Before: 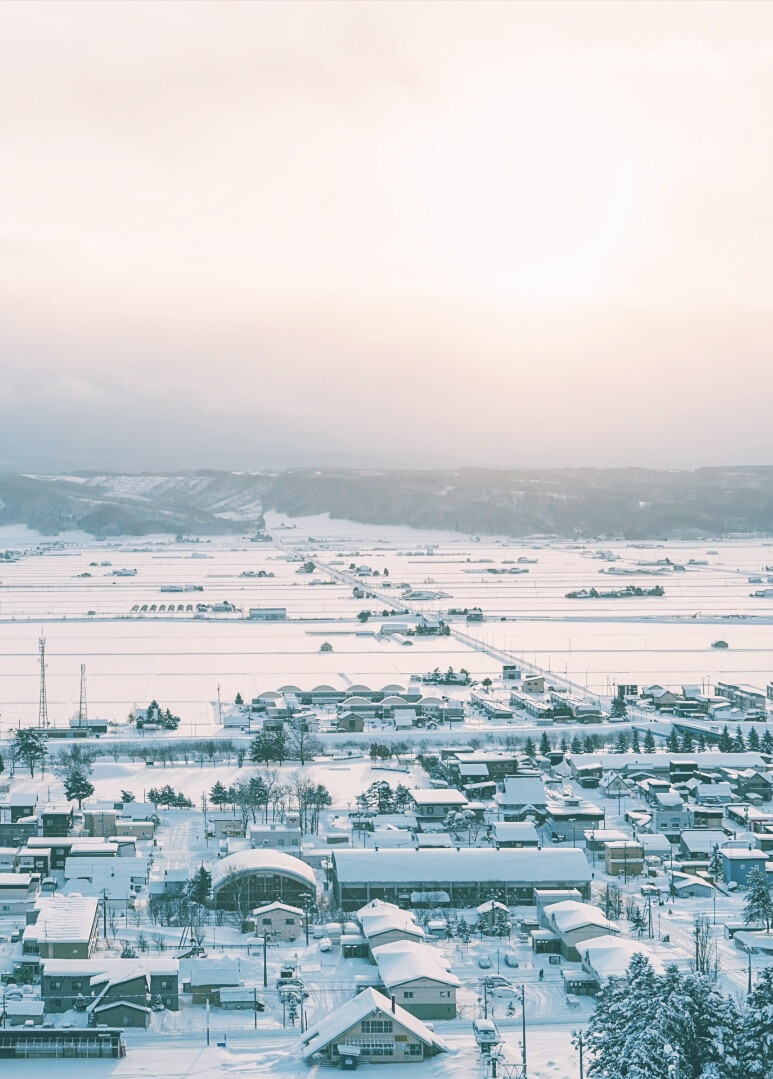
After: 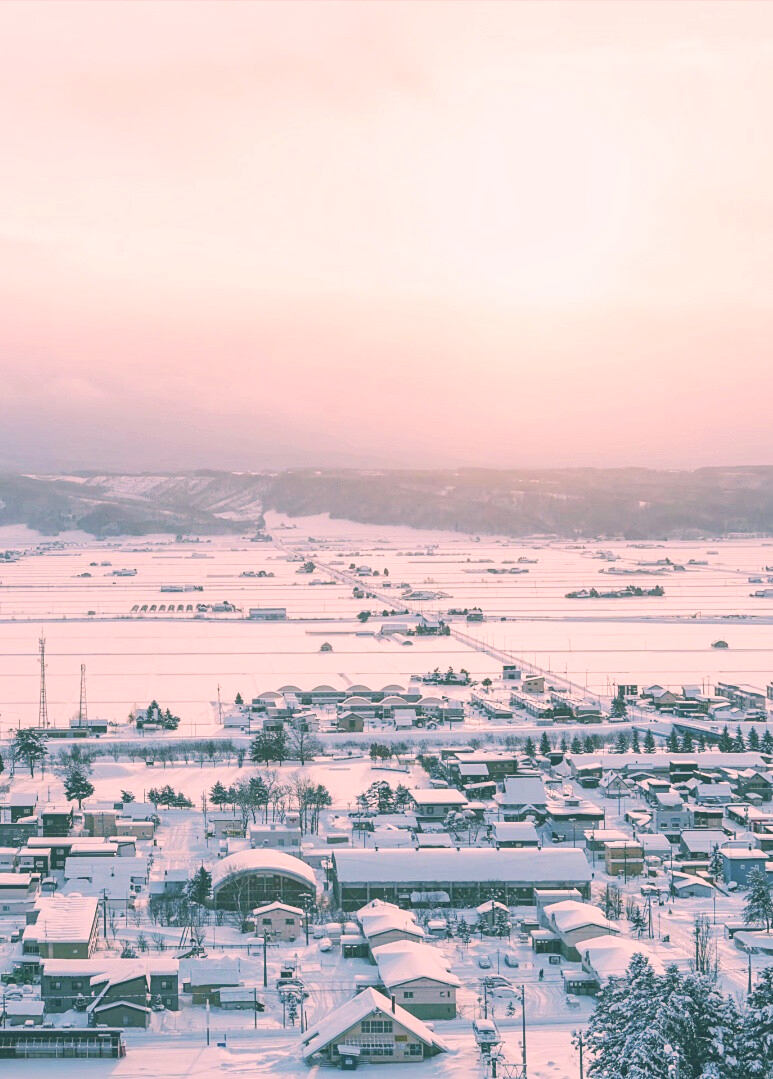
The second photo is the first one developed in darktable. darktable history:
color correction: highlights a* 12.84, highlights b* 5.6
velvia: on, module defaults
